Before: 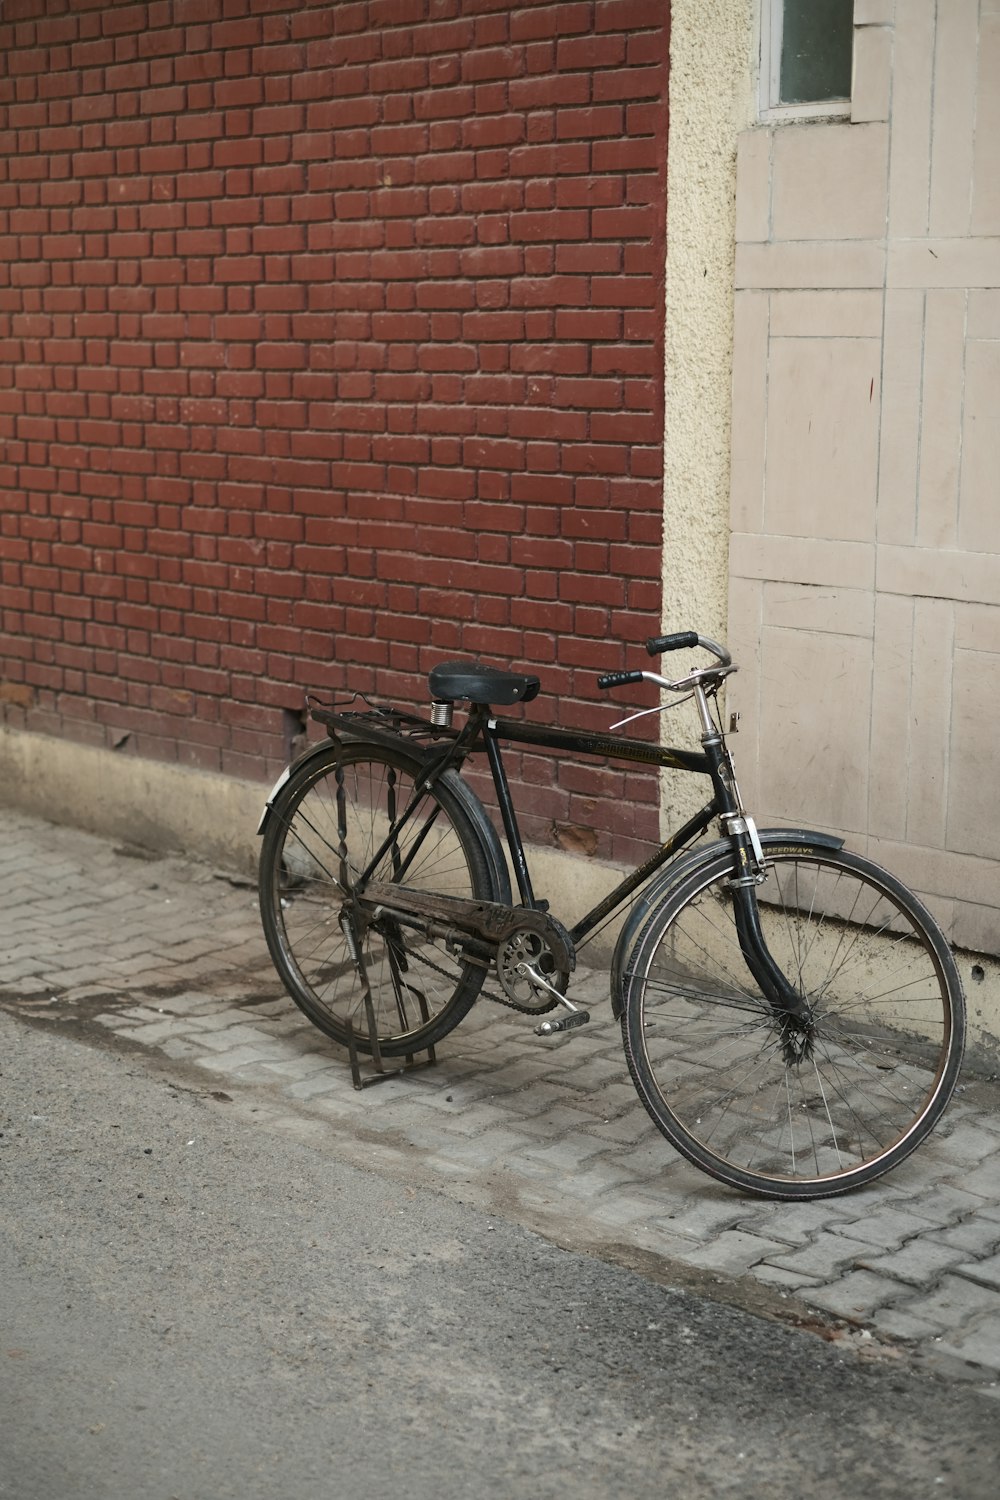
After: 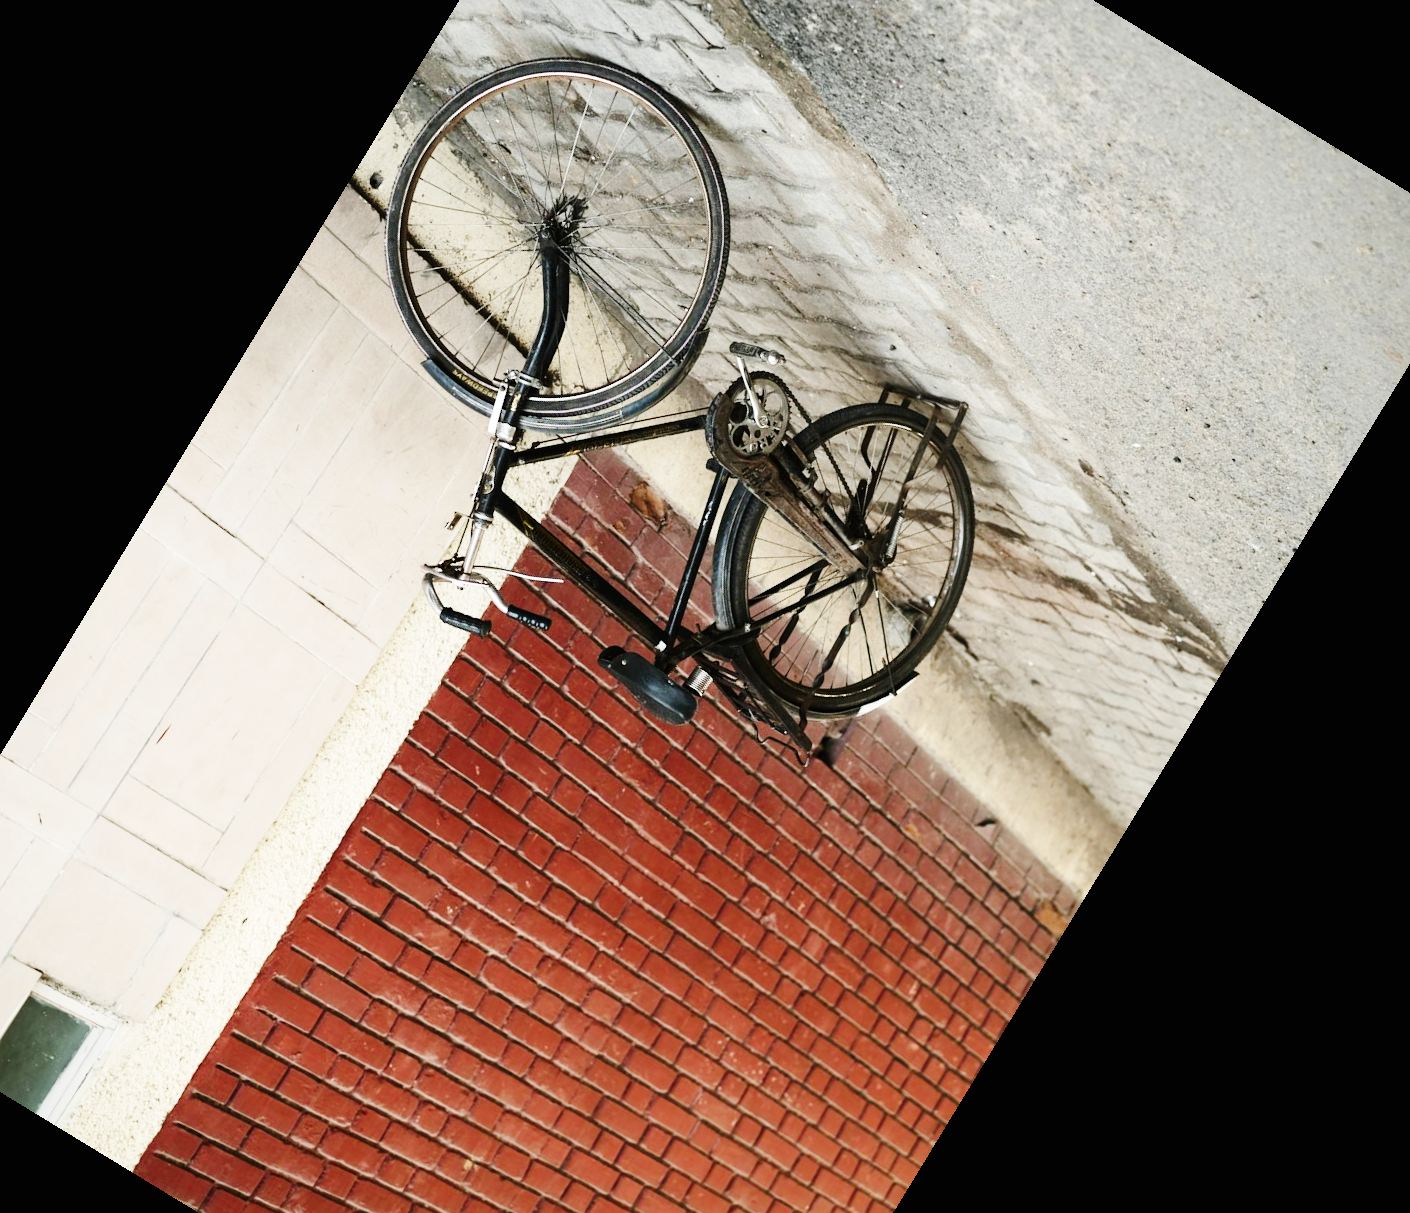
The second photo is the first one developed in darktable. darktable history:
base curve: curves: ch0 [(0, 0) (0, 0) (0.002, 0.001) (0.008, 0.003) (0.019, 0.011) (0.037, 0.037) (0.064, 0.11) (0.102, 0.232) (0.152, 0.379) (0.216, 0.524) (0.296, 0.665) (0.394, 0.789) (0.512, 0.881) (0.651, 0.945) (0.813, 0.986) (1, 1)], preserve colors none
crop and rotate: angle 148.68°, left 9.111%, top 15.603%, right 4.588%, bottom 17.041%
